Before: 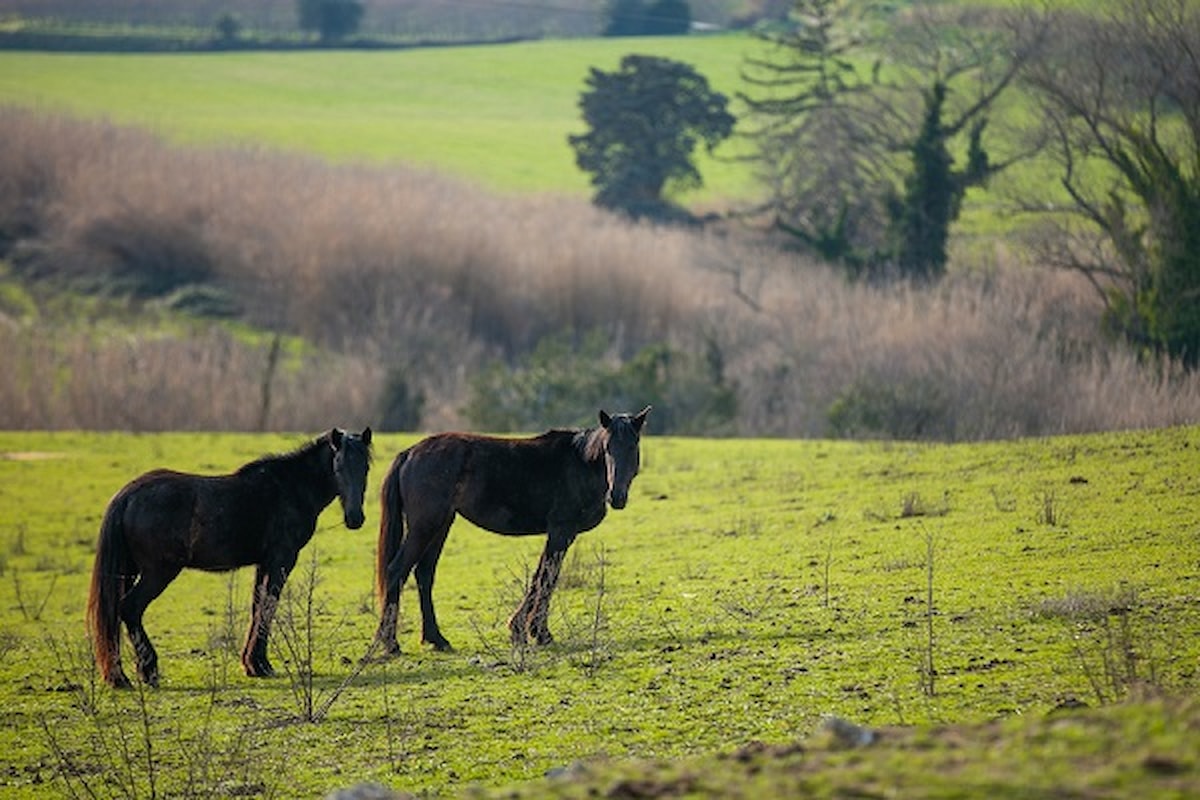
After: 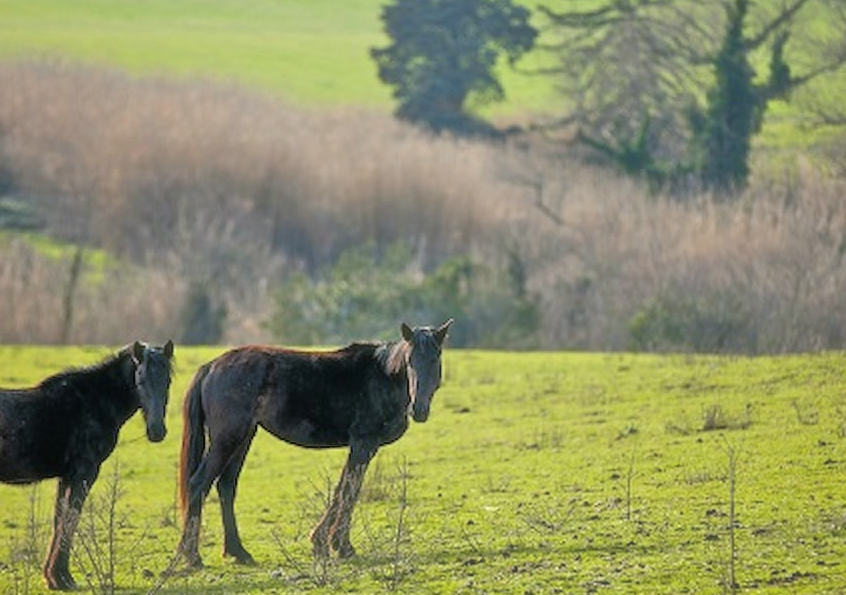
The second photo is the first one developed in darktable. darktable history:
exposure: exposure -0.011 EV, compensate exposure bias true, compensate highlight preservation false
crop and rotate: left 16.575%, top 10.973%, right 12.922%, bottom 14.54%
haze removal: strength -0.109, compatibility mode true, adaptive false
tone equalizer: -7 EV 0.165 EV, -6 EV 0.584 EV, -5 EV 1.16 EV, -4 EV 1.36 EV, -3 EV 1.16 EV, -2 EV 0.6 EV, -1 EV 0.156 EV
